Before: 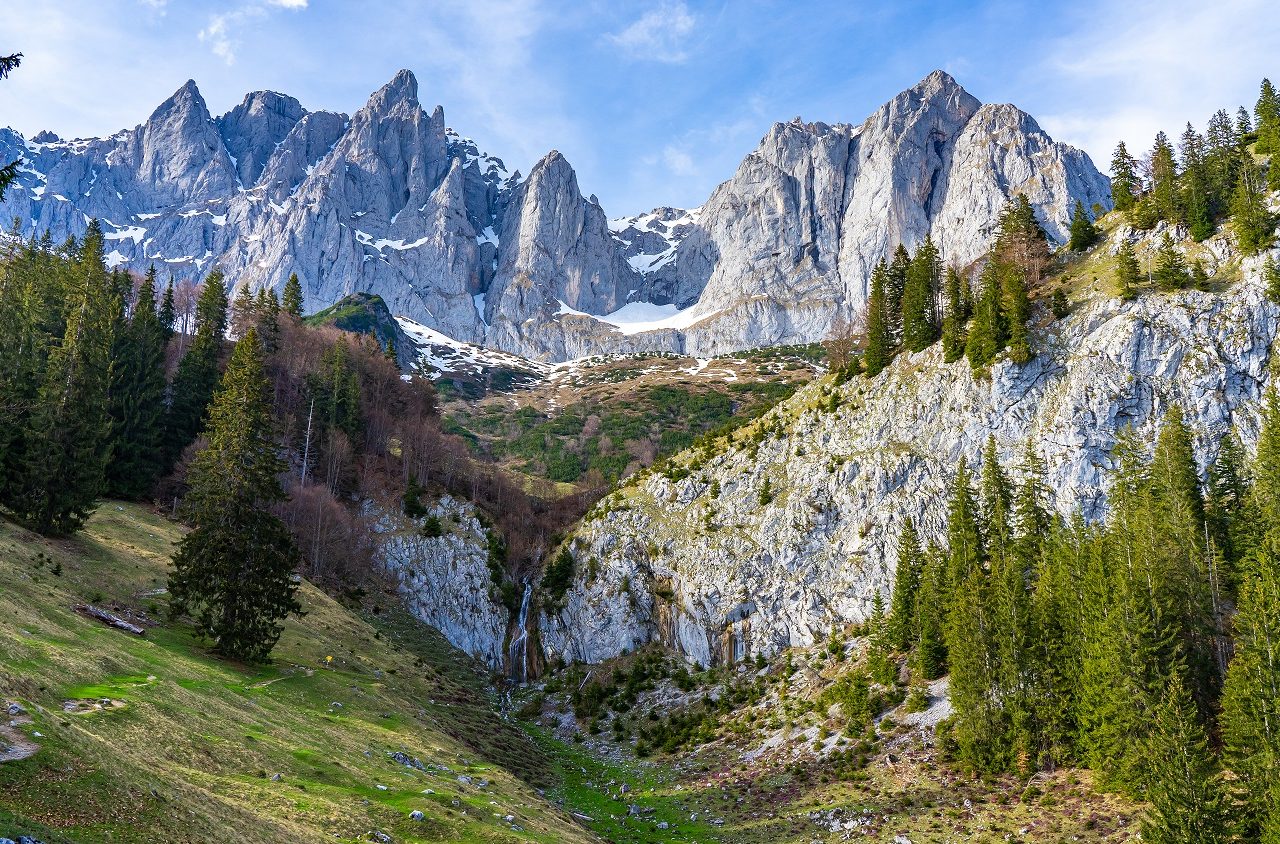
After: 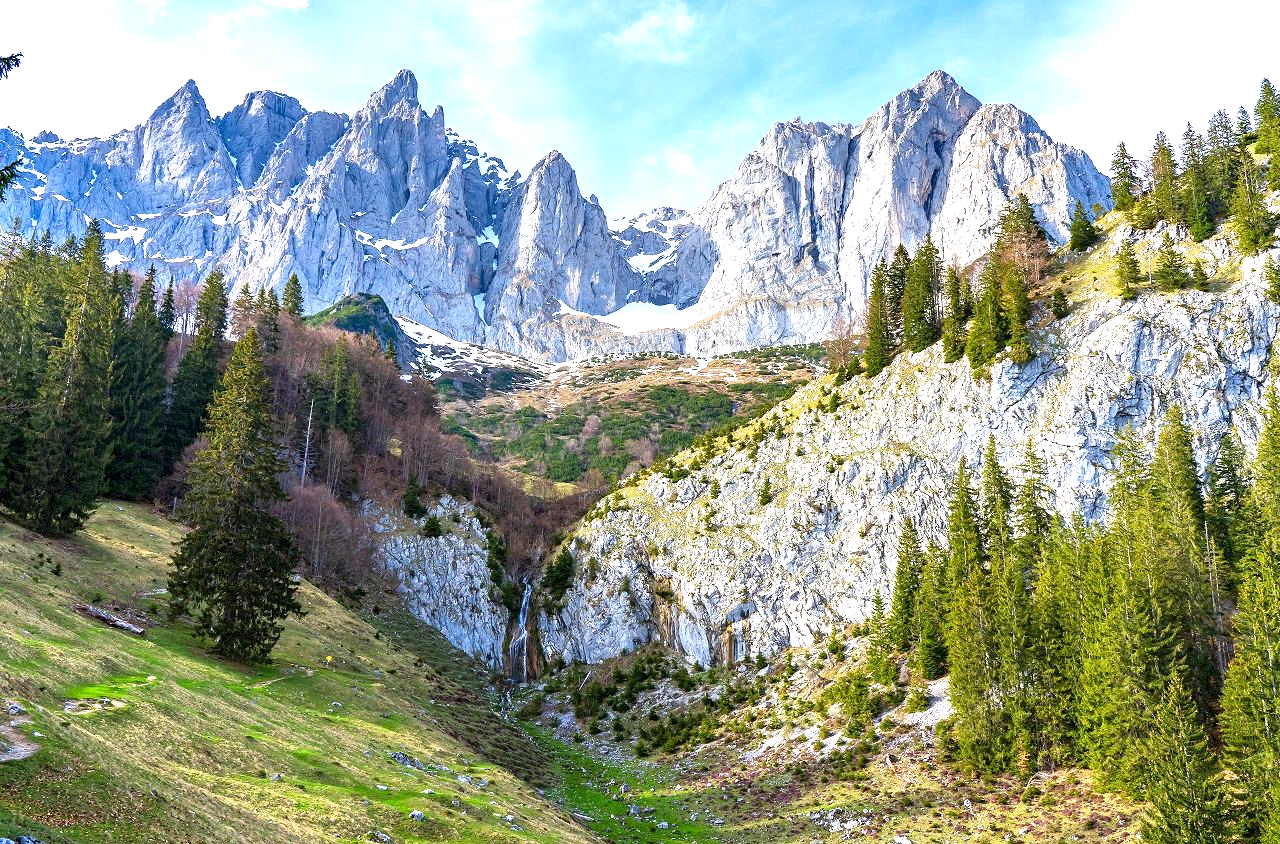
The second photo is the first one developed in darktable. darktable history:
exposure: black level correction 0.001, exposure 0.955 EV, compensate exposure bias true, compensate highlight preservation false
